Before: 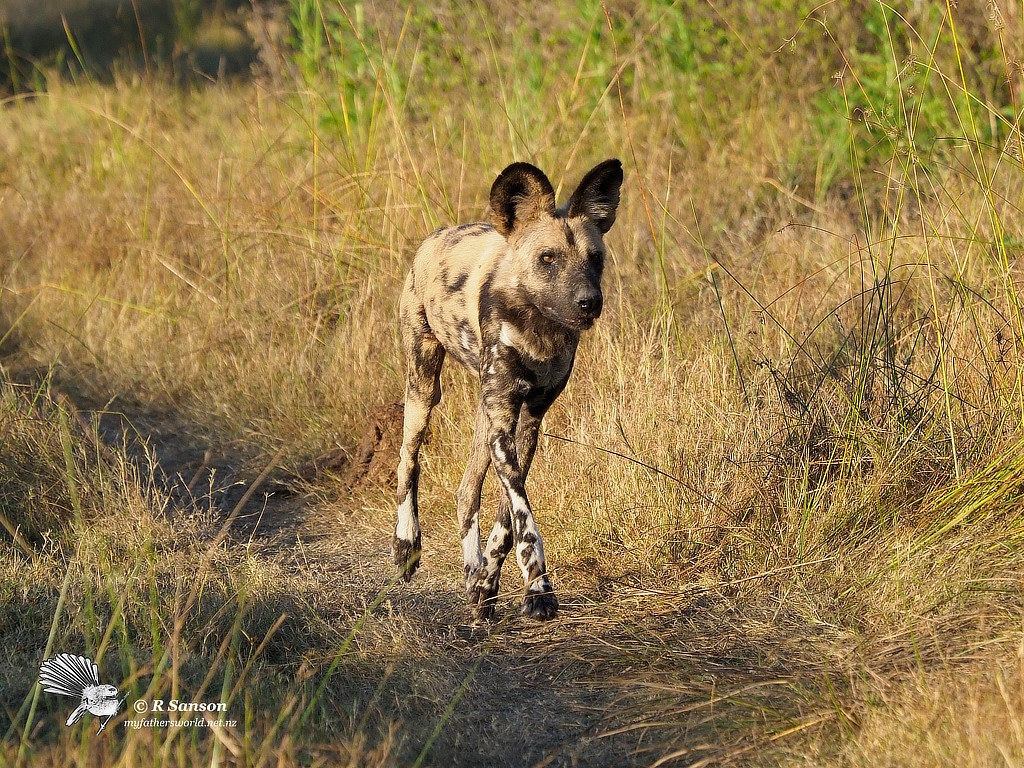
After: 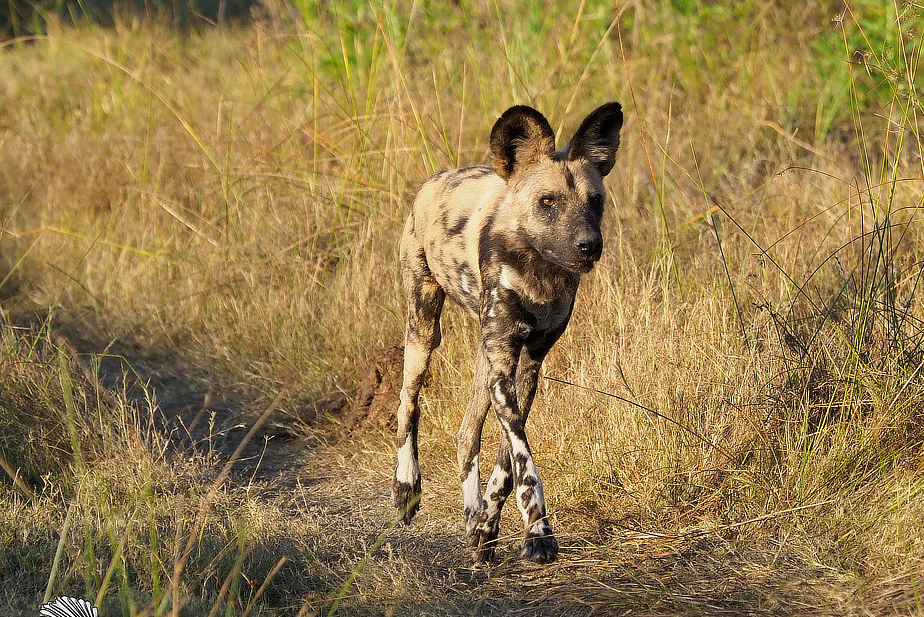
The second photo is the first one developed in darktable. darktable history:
crop: top 7.549%, right 9.746%, bottom 12.06%
